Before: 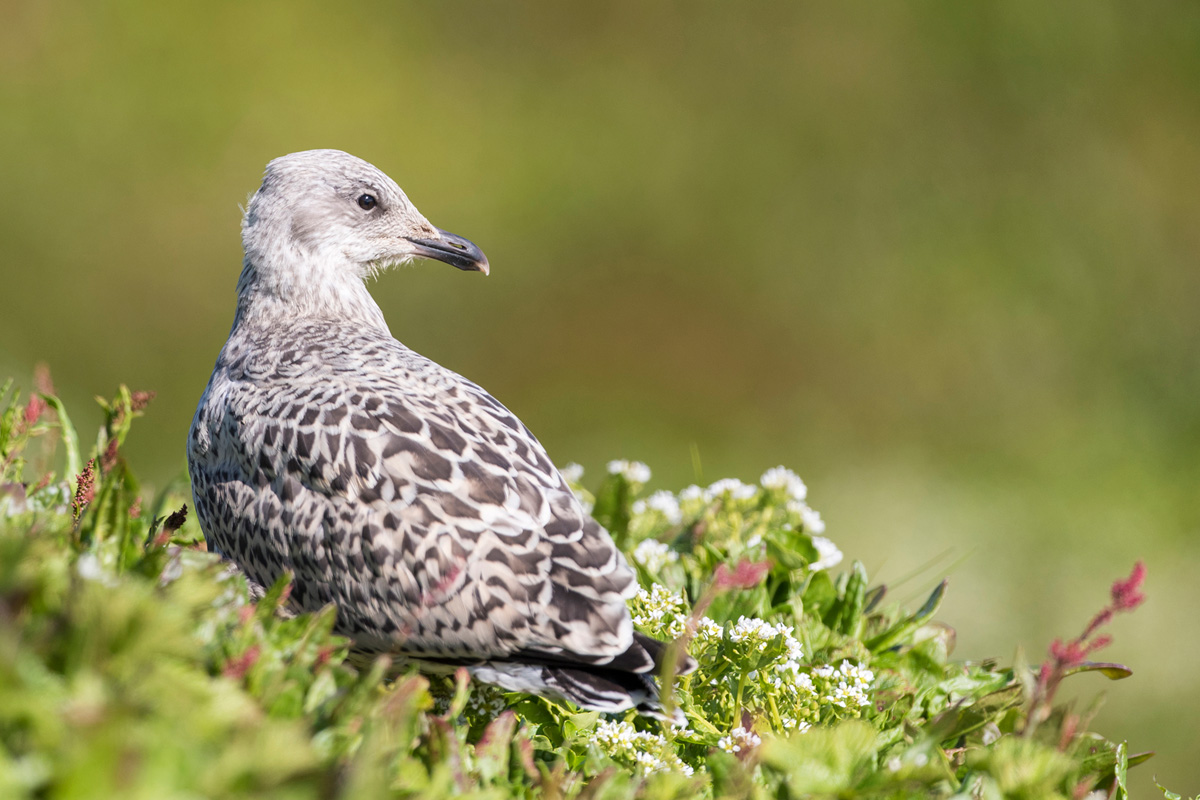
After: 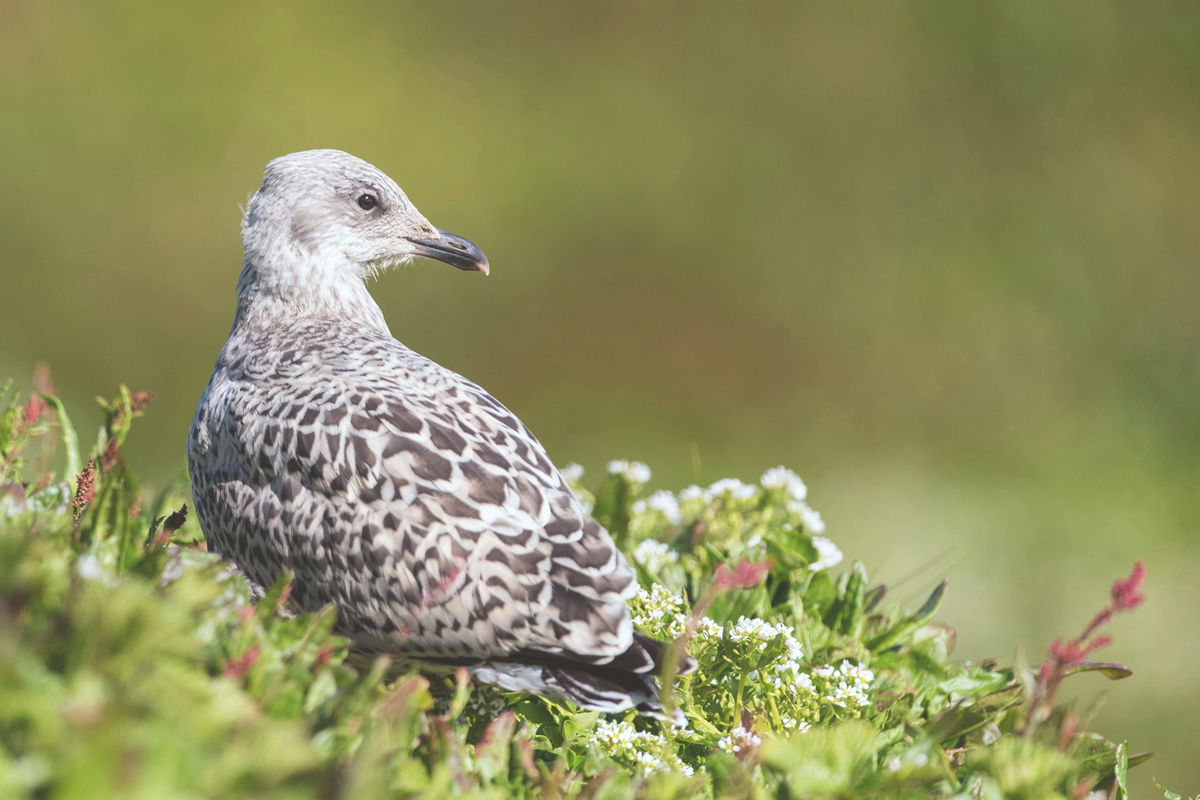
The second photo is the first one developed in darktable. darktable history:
color correction: highlights a* -2.77, highlights b* -2.15, shadows a* 1.97, shadows b* 2.69
exposure: black level correction -0.03, compensate exposure bias true, compensate highlight preservation false
